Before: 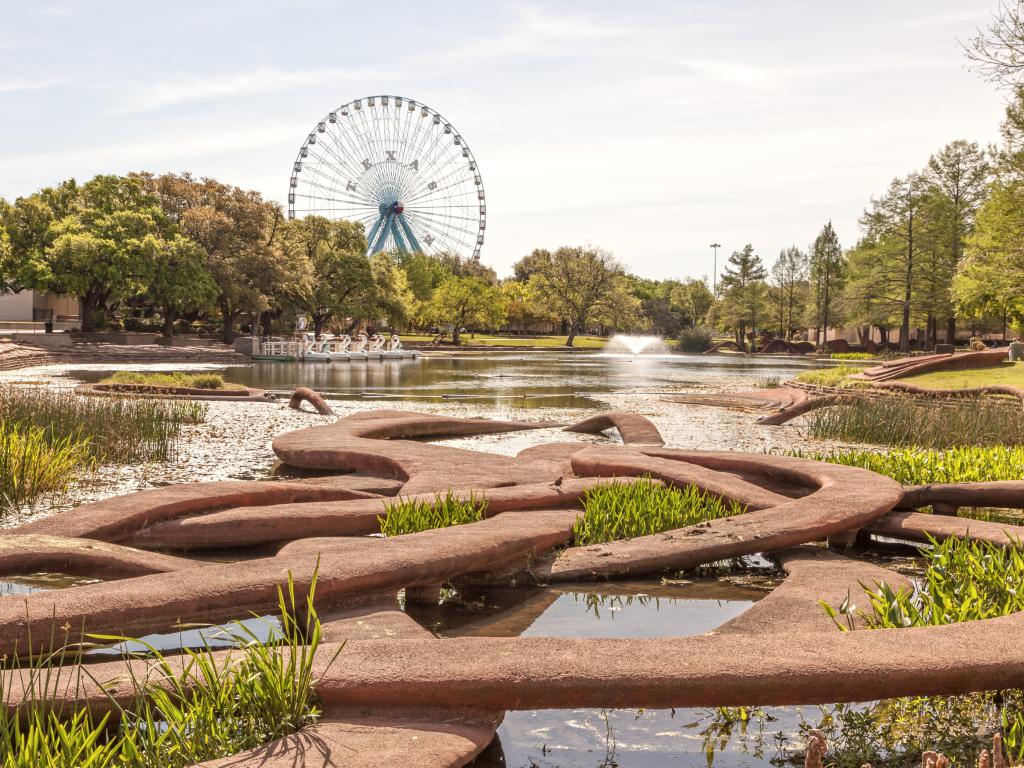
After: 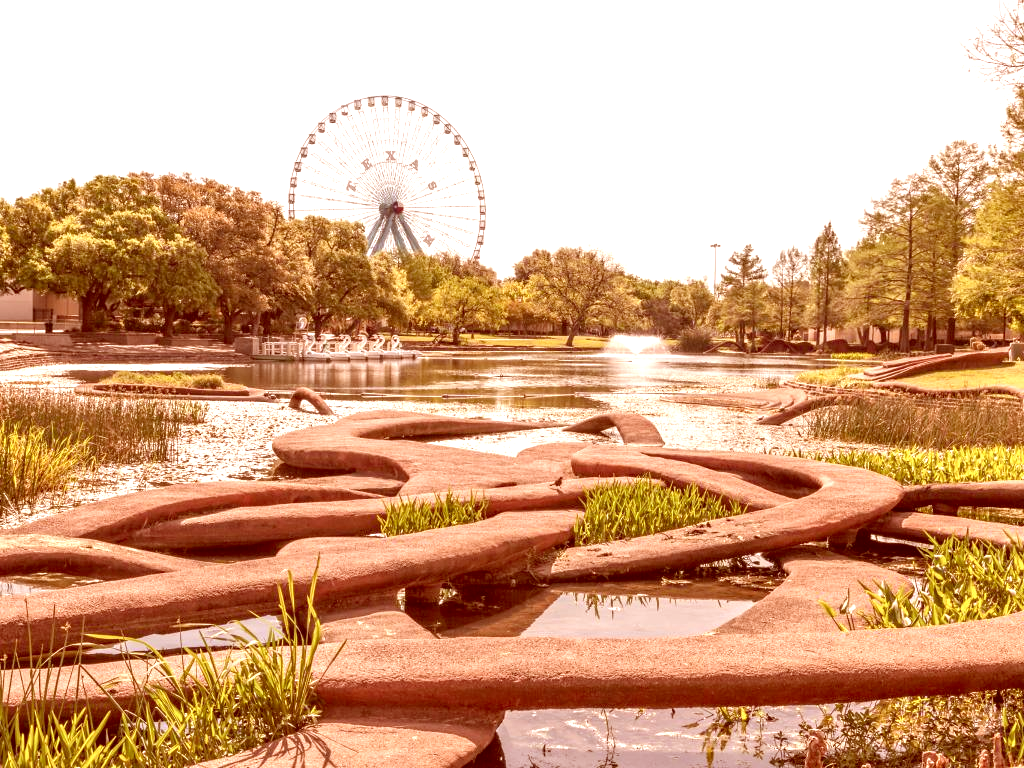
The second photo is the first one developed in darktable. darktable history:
color correction: highlights a* 9.39, highlights b* 8.57, shadows a* 39.66, shadows b* 39.34, saturation 0.819
exposure: exposure 0.6 EV, compensate highlight preservation false
shadows and highlights: radius 330.22, shadows 53.43, highlights -98.32, compress 94.56%, highlights color adjustment 49.48%, soften with gaussian
